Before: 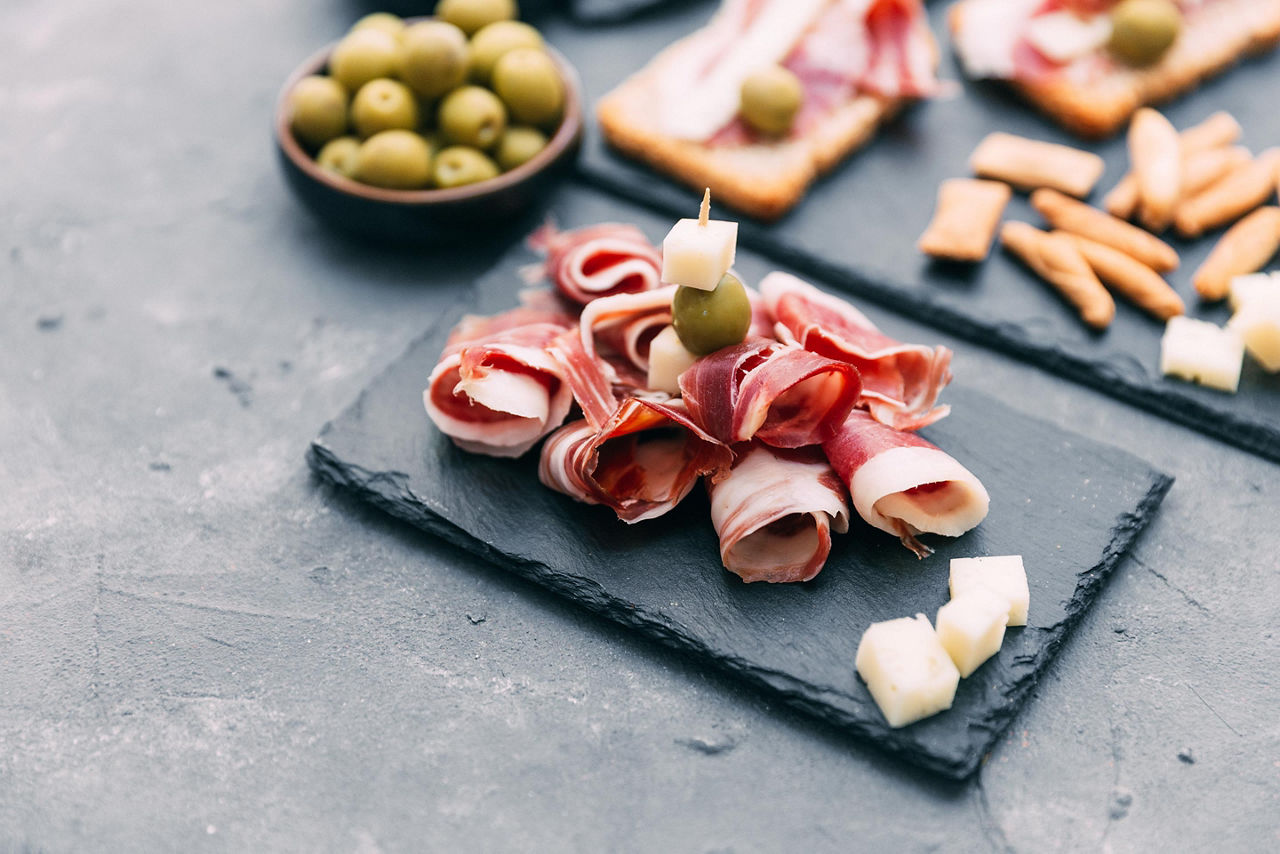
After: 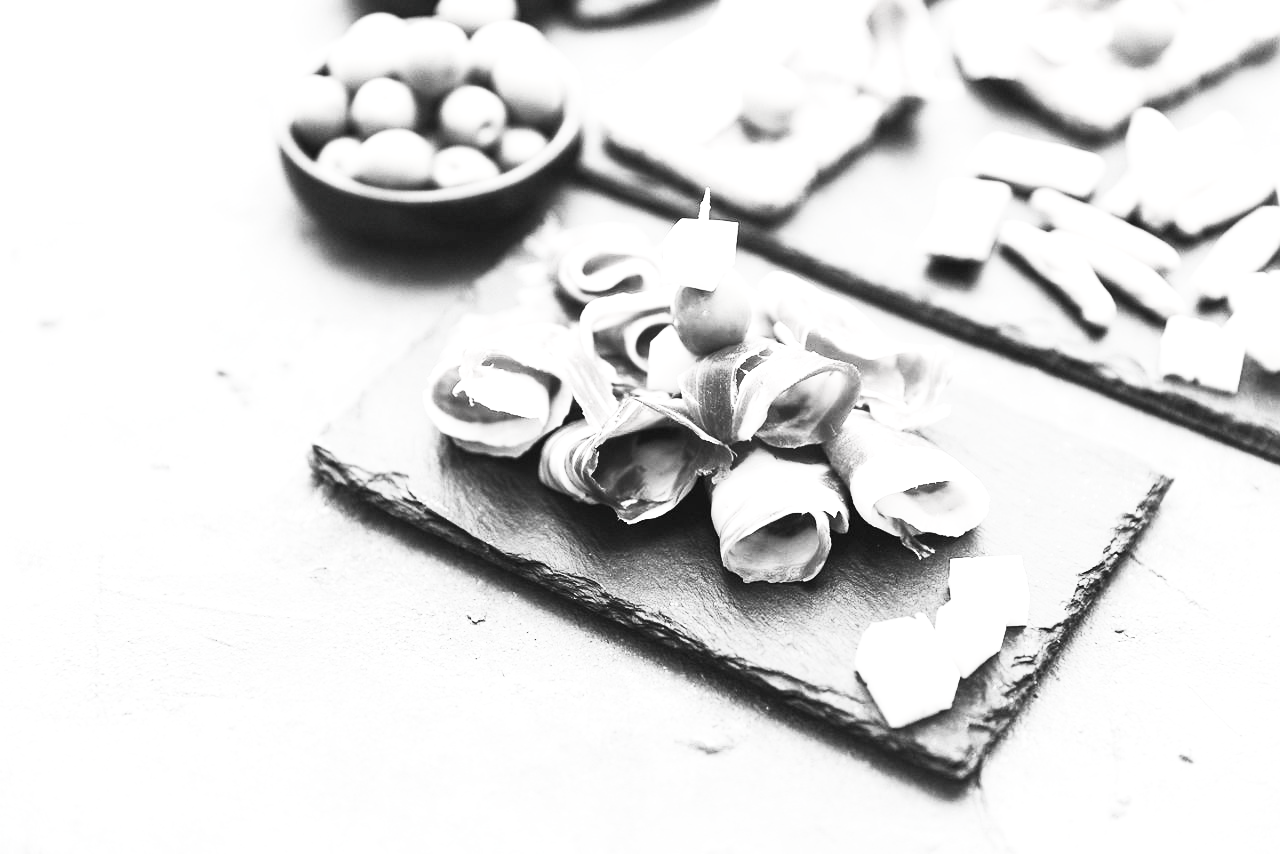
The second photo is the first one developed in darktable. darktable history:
exposure: black level correction 0, exposure 1.011 EV, compensate exposure bias true, compensate highlight preservation false
contrast brightness saturation: contrast 0.519, brightness 0.485, saturation -0.993
